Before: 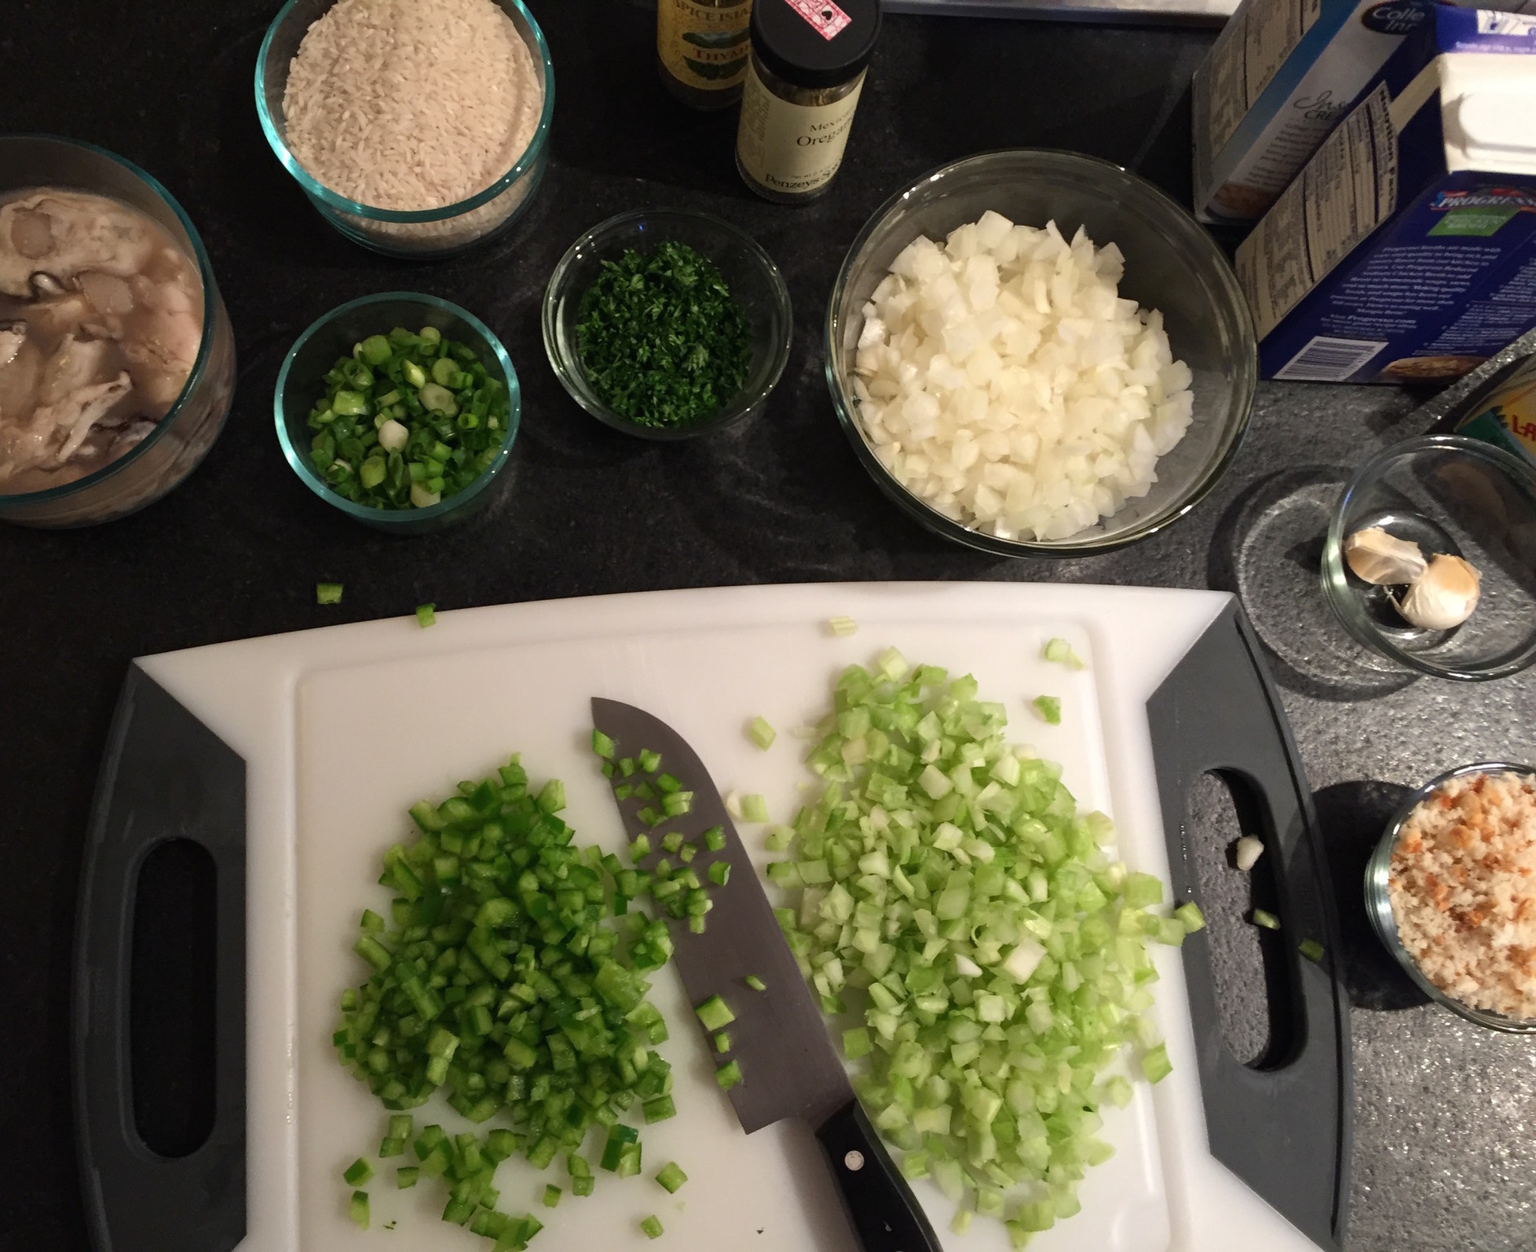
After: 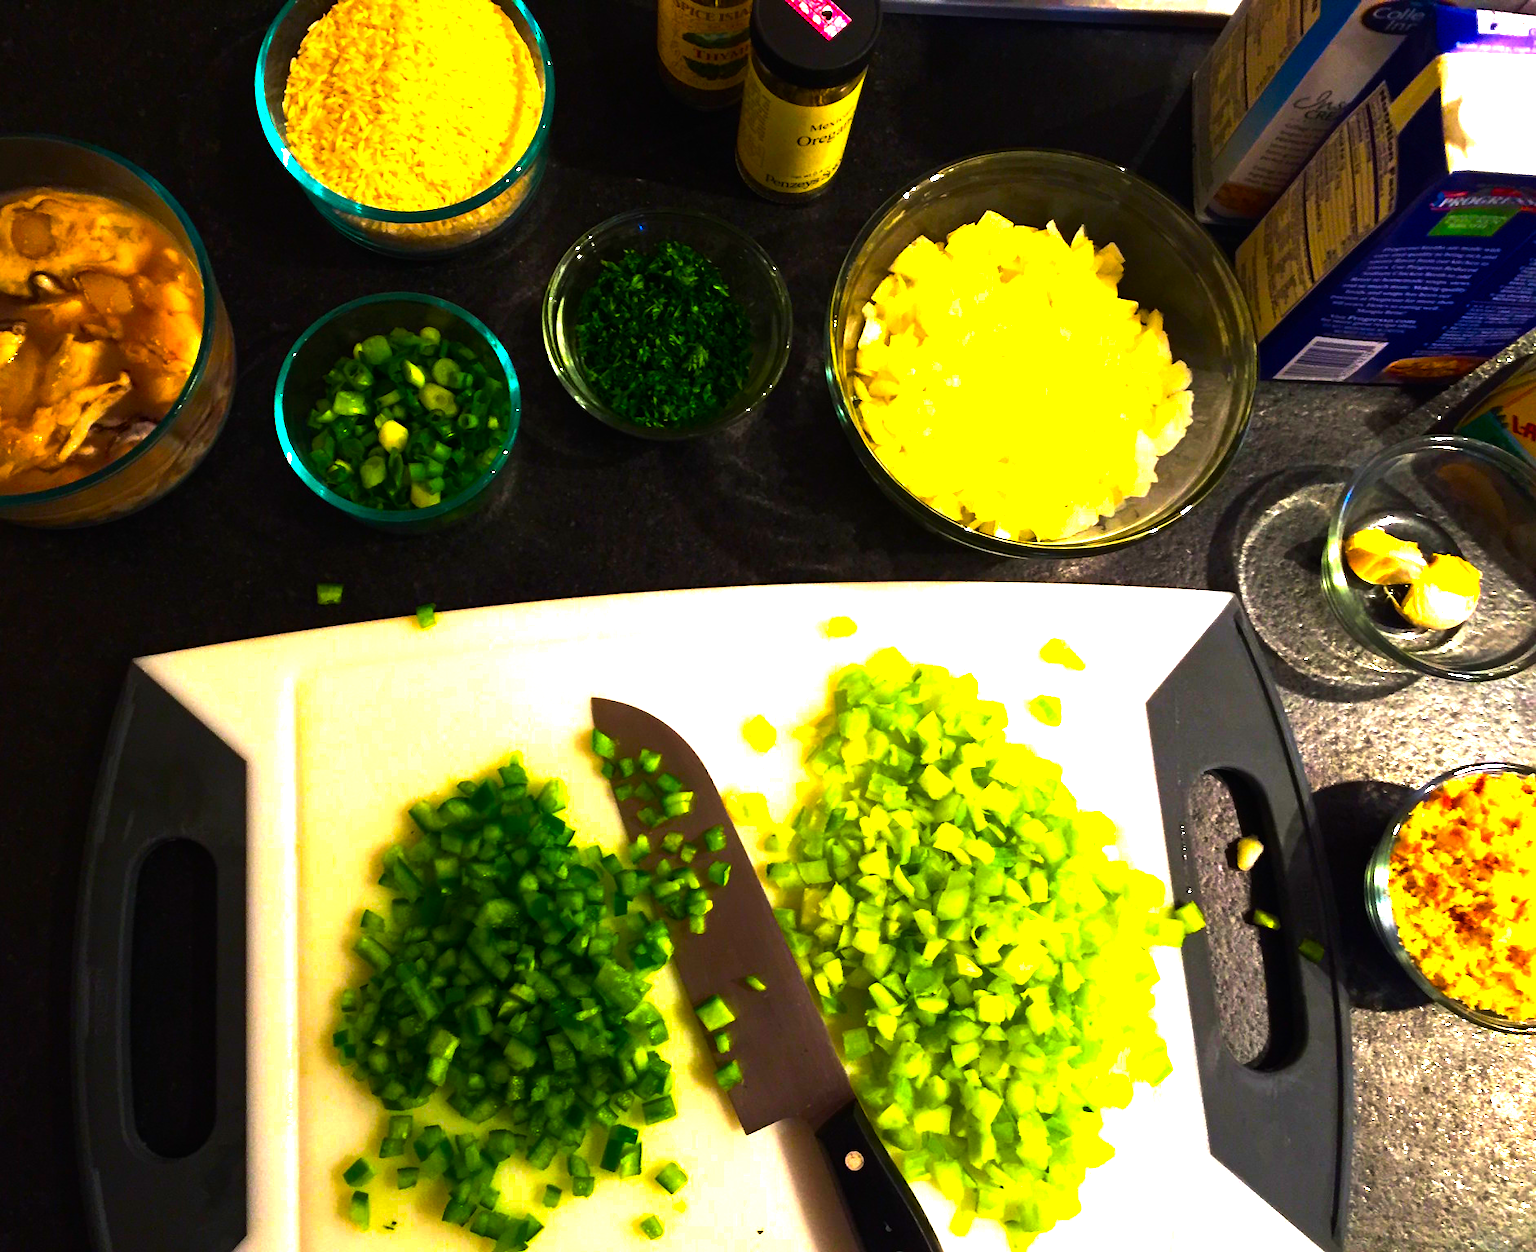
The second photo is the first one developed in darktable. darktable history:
color balance rgb: linear chroma grading › shadows -30%, linear chroma grading › global chroma 35%, perceptual saturation grading › global saturation 75%, perceptual saturation grading › shadows -30%, perceptual brilliance grading › highlights 75%, perceptual brilliance grading › shadows -30%, global vibrance 35%
contrast brightness saturation: saturation 0.5
